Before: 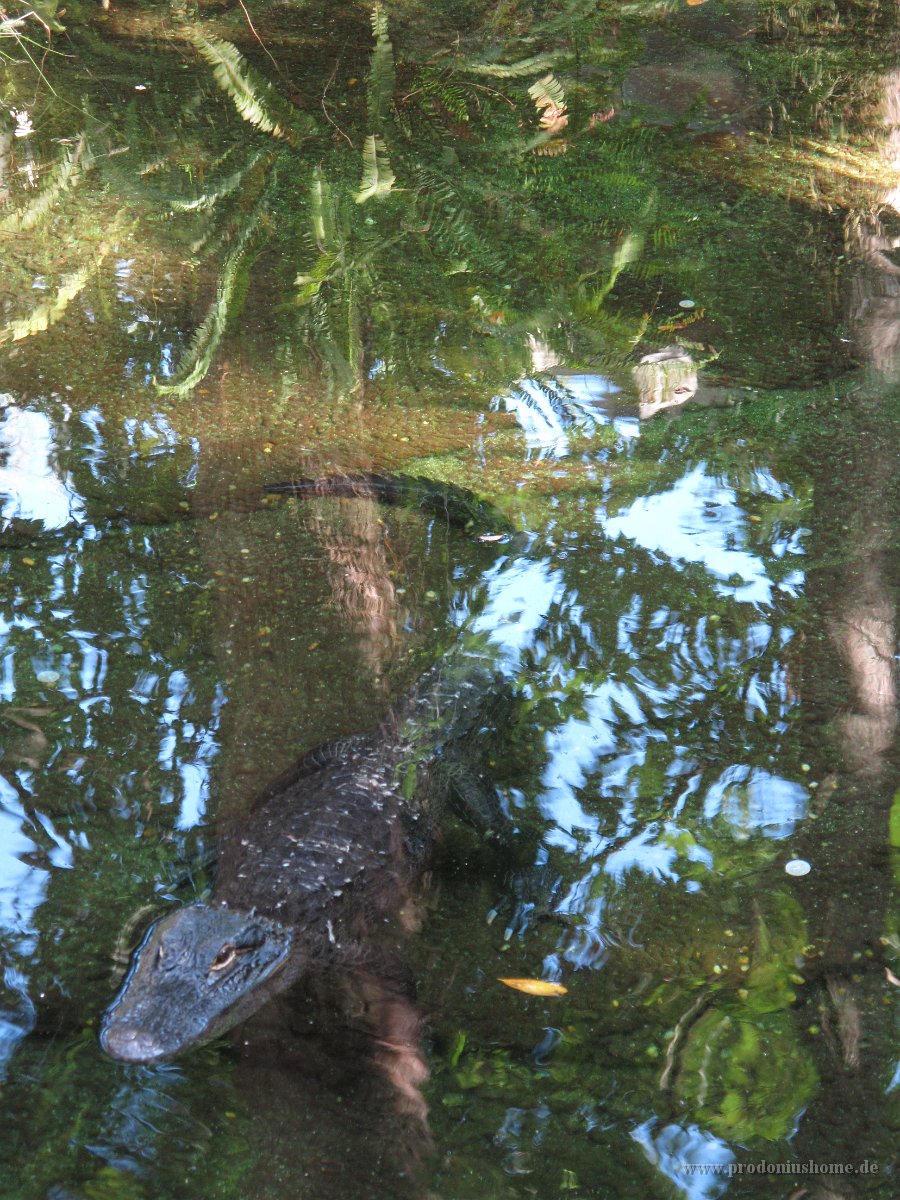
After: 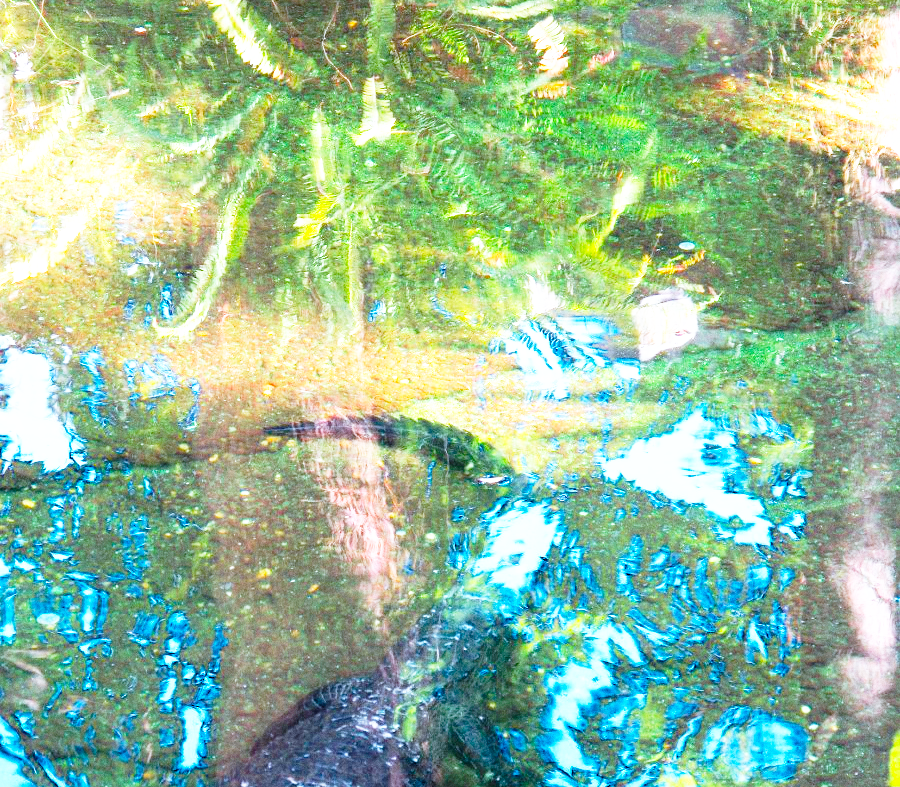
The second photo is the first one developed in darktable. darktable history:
base curve: curves: ch0 [(0, 0) (0.012, 0.01) (0.073, 0.168) (0.31, 0.711) (0.645, 0.957) (1, 1)], preserve colors none
crop and rotate: top 4.848%, bottom 29.503%
grain: coarseness 0.09 ISO
color calibration: output R [1.422, -0.35, -0.252, 0], output G [-0.238, 1.259, -0.084, 0], output B [-0.081, -0.196, 1.58, 0], output brightness [0.49, 0.671, -0.57, 0], illuminant same as pipeline (D50), adaptation none (bypass), saturation algorithm version 1 (2020)
